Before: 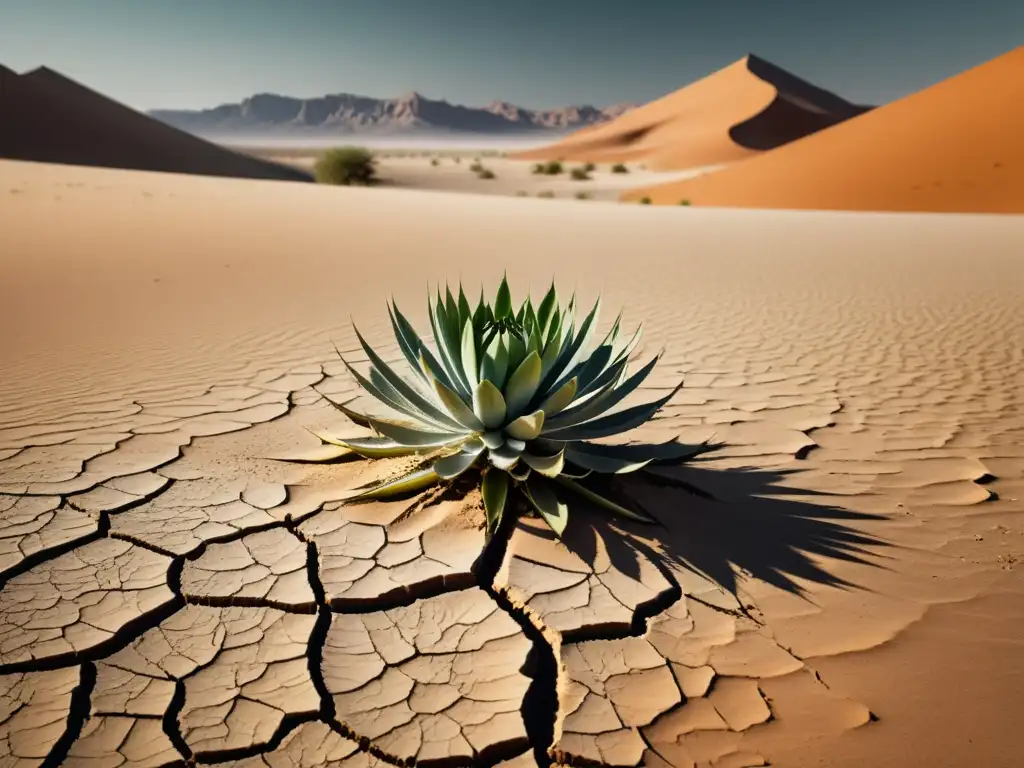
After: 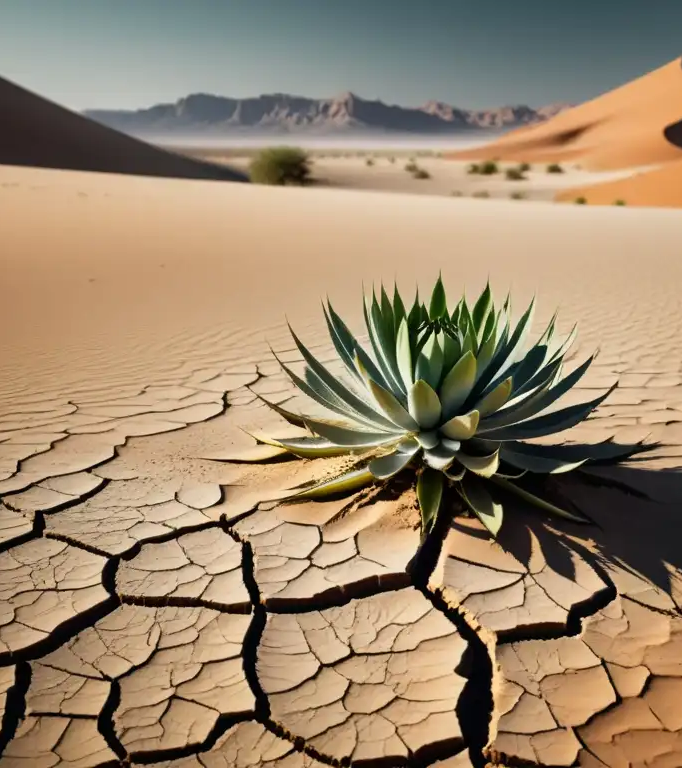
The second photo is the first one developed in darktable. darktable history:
crop and rotate: left 6.387%, right 26.968%
